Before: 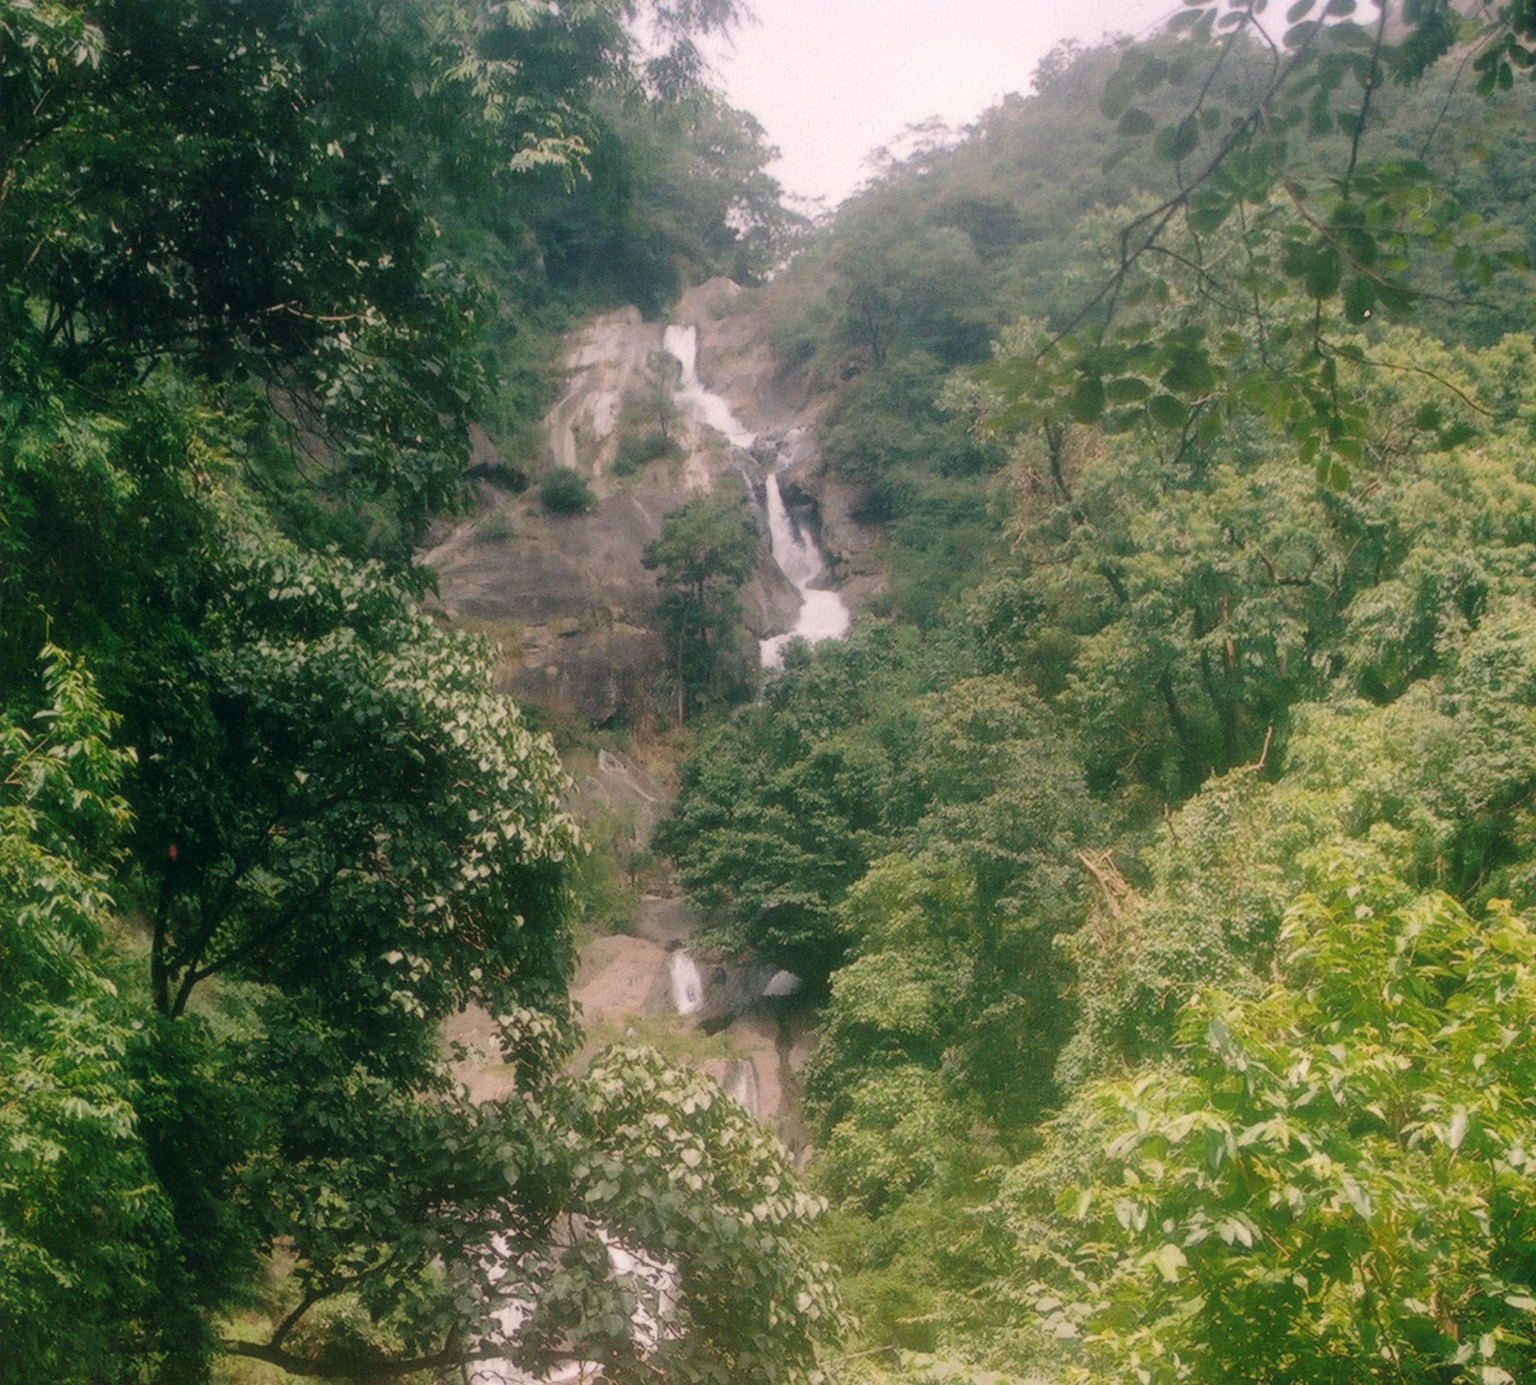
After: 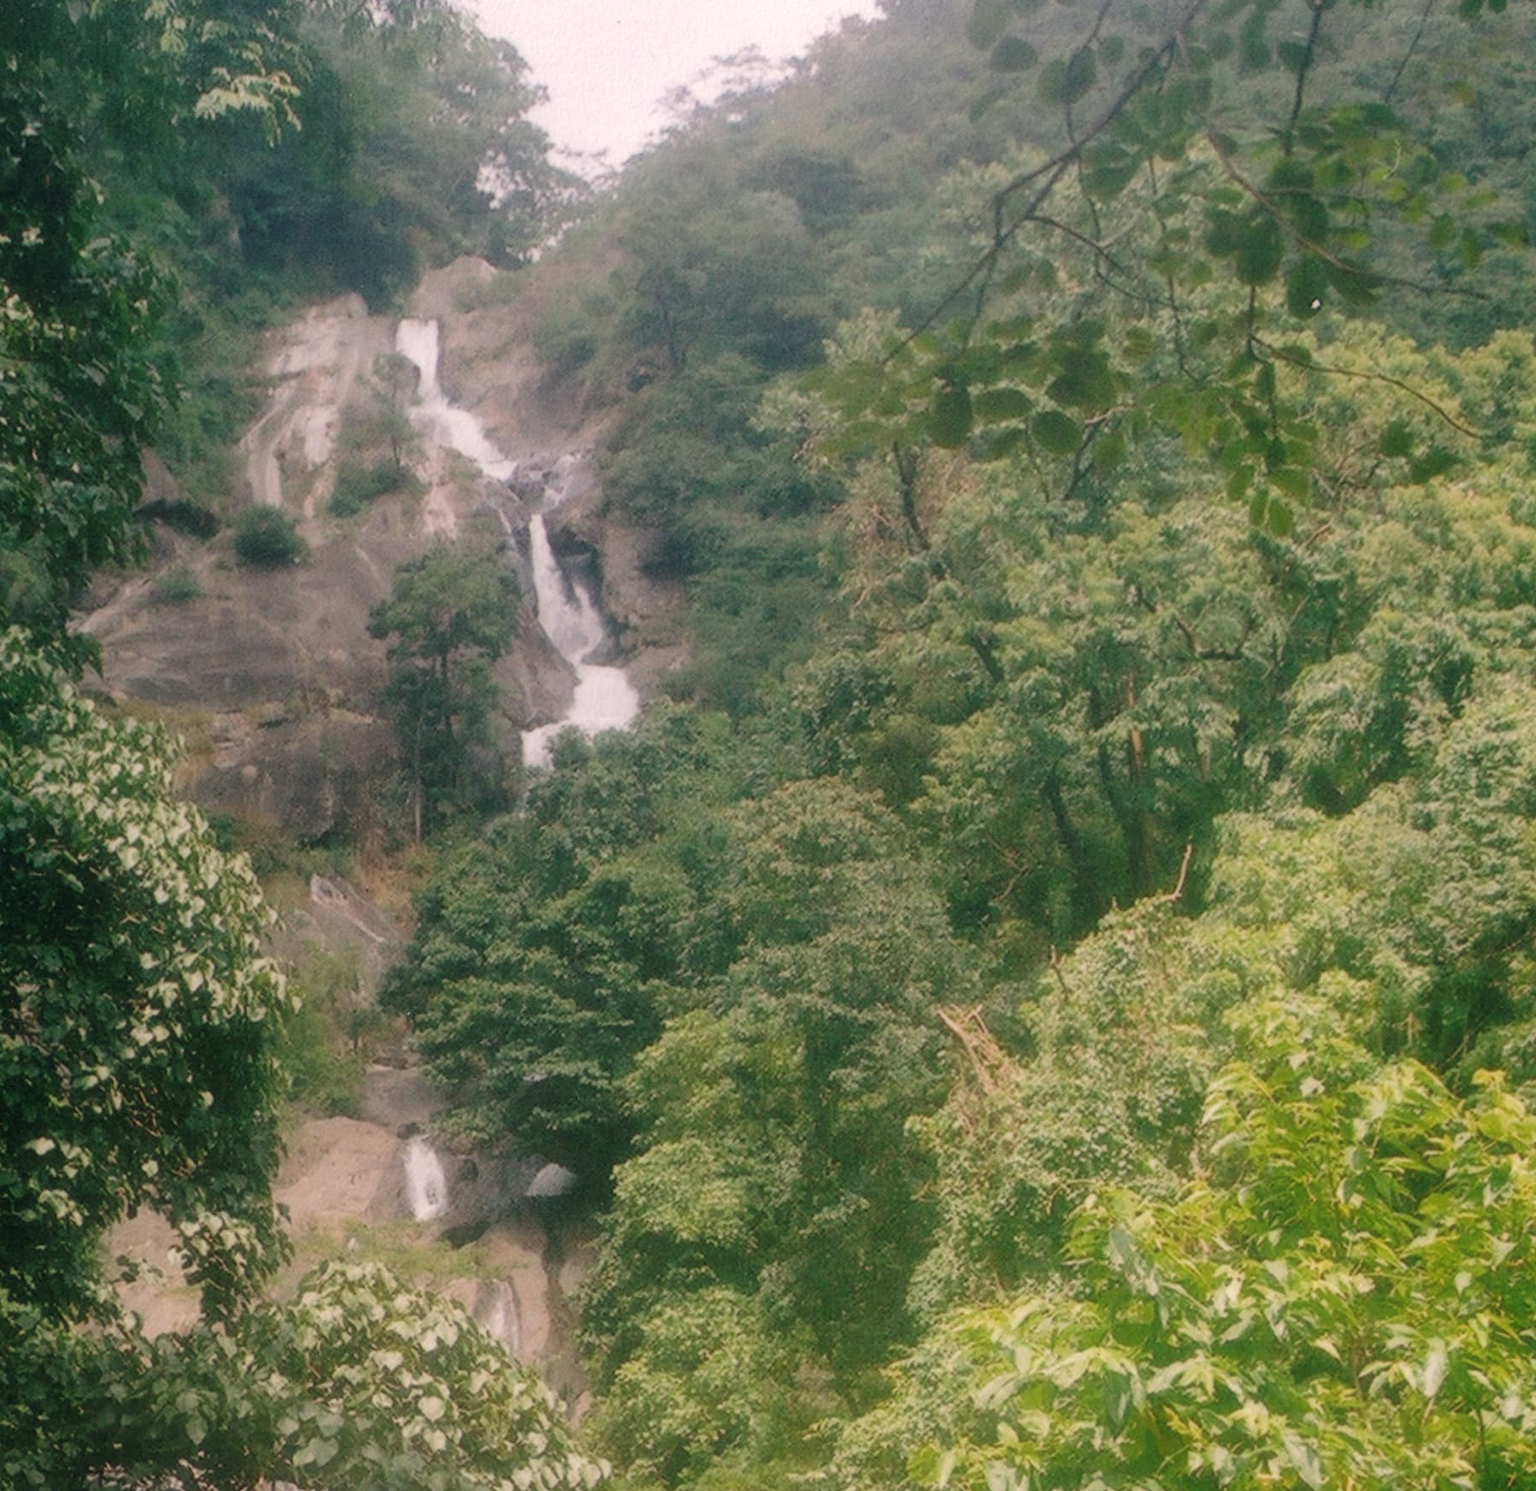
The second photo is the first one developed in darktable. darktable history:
crop: left 23.514%, top 5.852%, bottom 11.826%
